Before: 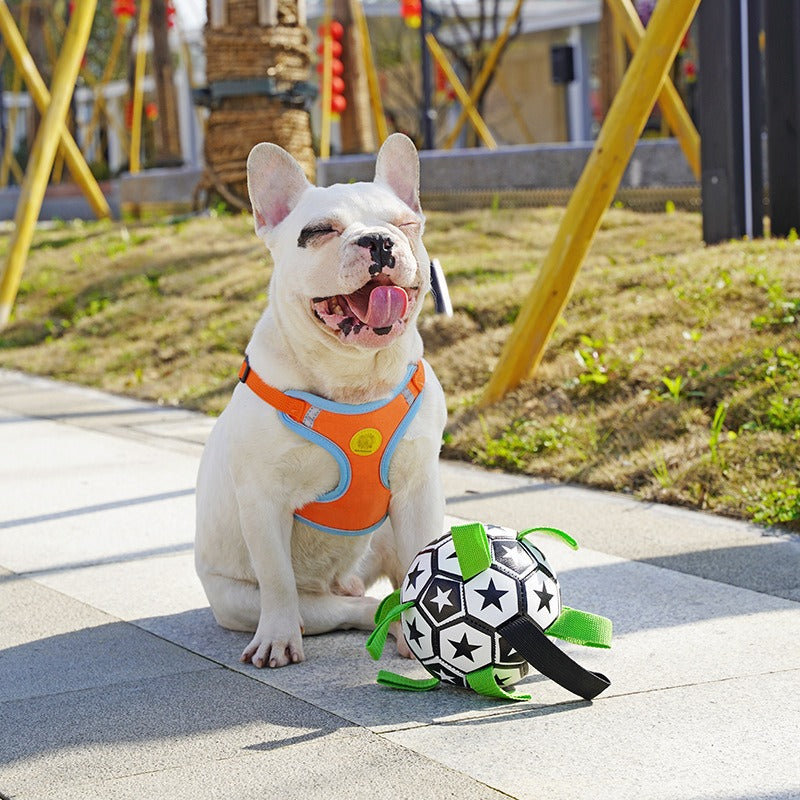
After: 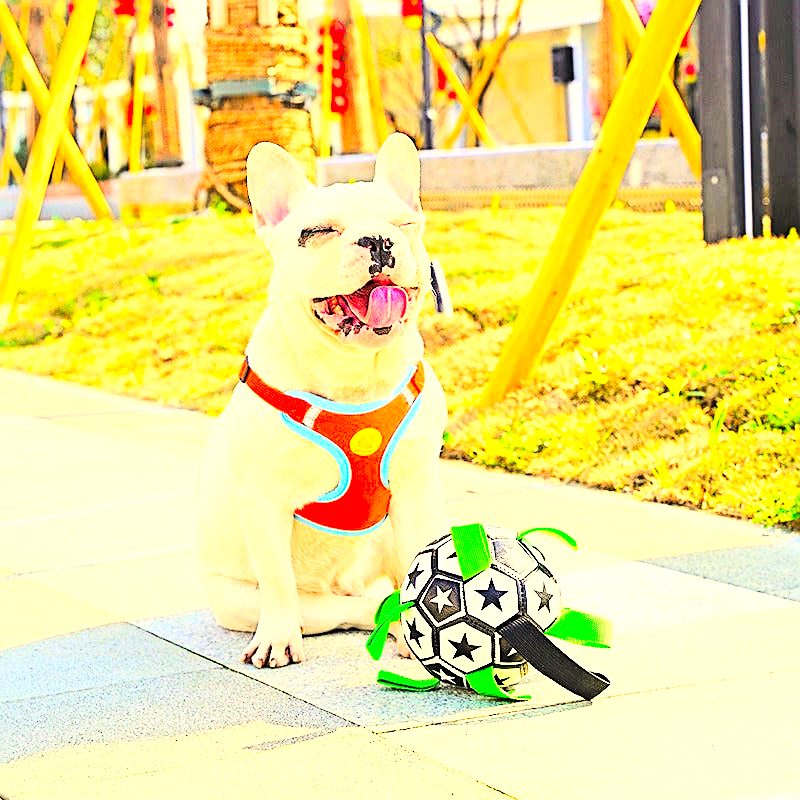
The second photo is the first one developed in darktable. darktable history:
tone equalizer: -8 EV -0.001 EV, -7 EV 0.001 EV, -6 EV -0.002 EV, -5 EV -0.003 EV, -4 EV -0.062 EV, -3 EV -0.222 EV, -2 EV -0.267 EV, -1 EV 0.105 EV, +0 EV 0.303 EV
color calibration: illuminant as shot in camera, x 0.358, y 0.373, temperature 4628.91 K
tone curve: curves: ch0 [(0, 0) (0.004, 0) (0.133, 0.071) (0.325, 0.456) (0.832, 0.957) (1, 1)], color space Lab, linked channels, preserve colors none
exposure: black level correction 0, exposure 1.3 EV, compensate exposure bias true, compensate highlight preservation false
sharpen: on, module defaults
contrast brightness saturation: saturation 0.5
white balance: red 1.08, blue 0.791
local contrast: mode bilateral grid, contrast 20, coarseness 50, detail 120%, midtone range 0.2
